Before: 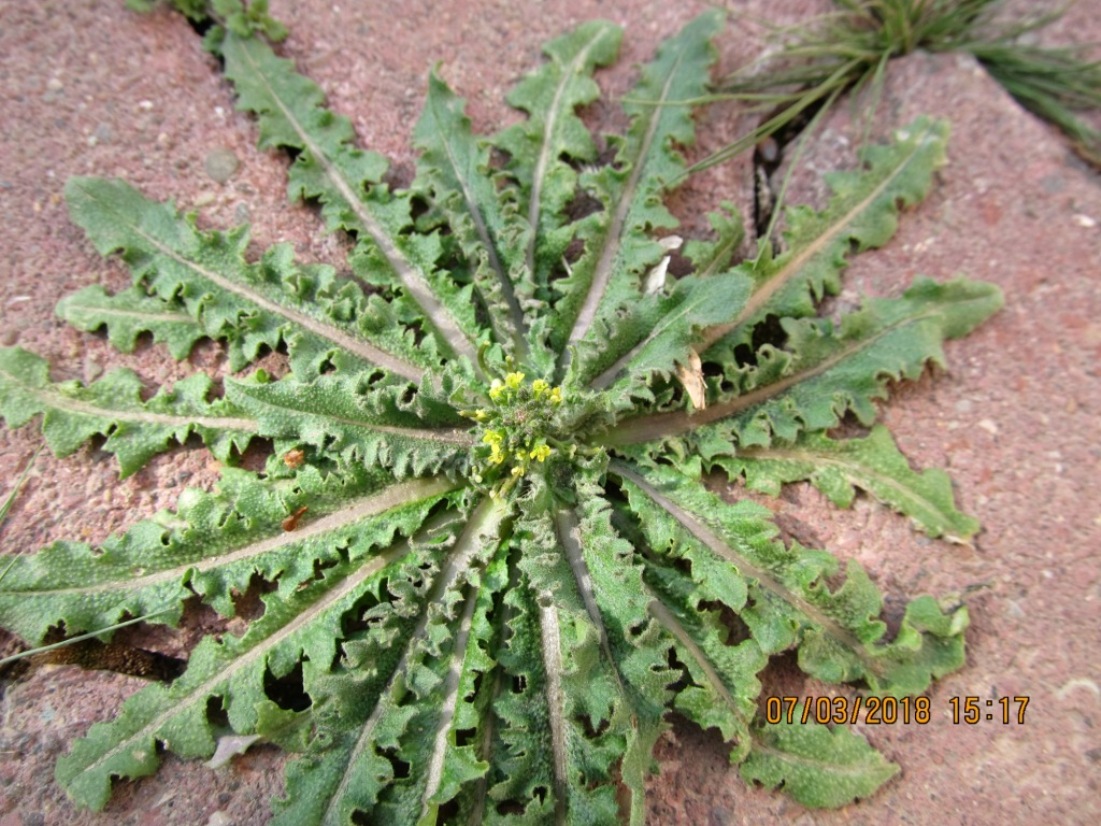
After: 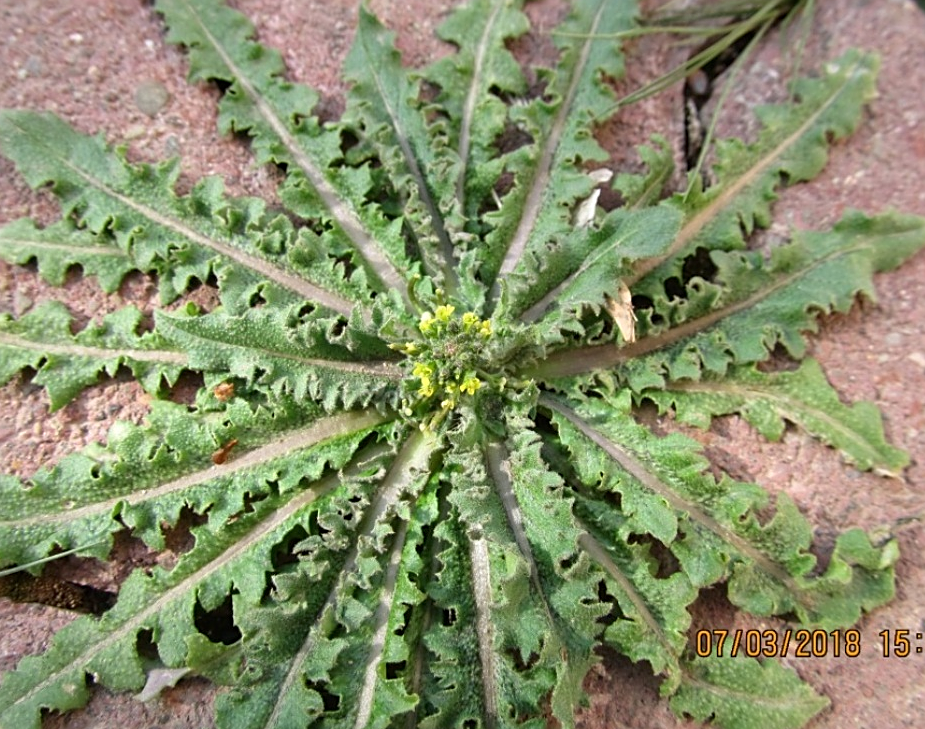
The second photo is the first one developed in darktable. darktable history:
crop: left 6.446%, top 8.188%, right 9.538%, bottom 3.548%
sharpen: radius 1.967
